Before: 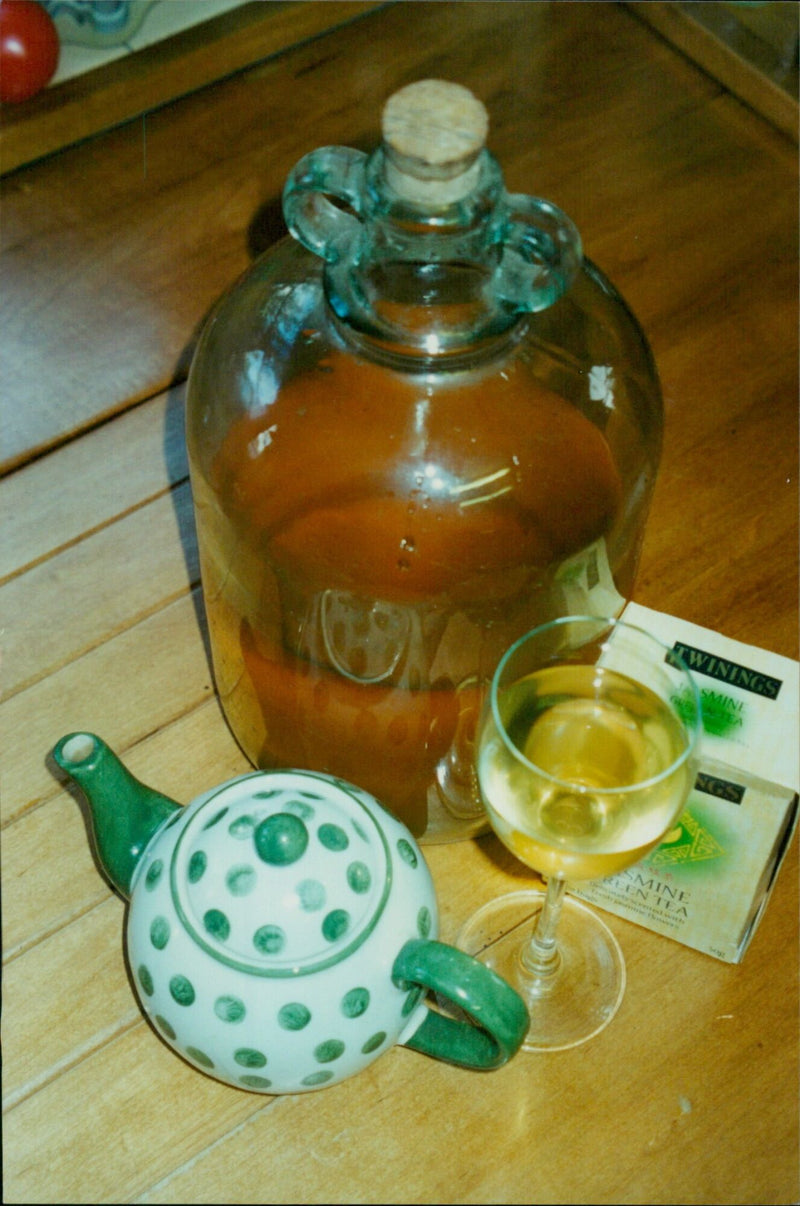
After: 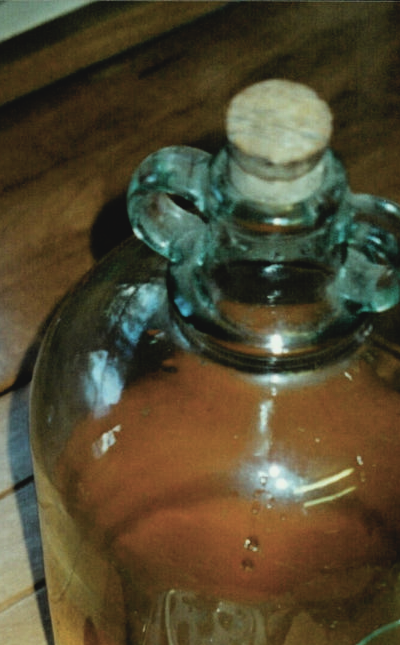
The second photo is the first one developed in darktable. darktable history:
crop: left 19.556%, right 30.401%, bottom 46.458%
filmic rgb: black relative exposure -8.2 EV, white relative exposure 2.2 EV, threshold 3 EV, hardness 7.11, latitude 85.74%, contrast 1.696, highlights saturation mix -4%, shadows ↔ highlights balance -2.69%, color science v5 (2021), contrast in shadows safe, contrast in highlights safe, enable highlight reconstruction true
tone equalizer: on, module defaults
color balance rgb: perceptual saturation grading › global saturation -0.31%, global vibrance -8%, contrast -13%, saturation formula JzAzBz (2021)
contrast brightness saturation: contrast -0.1, saturation -0.1
